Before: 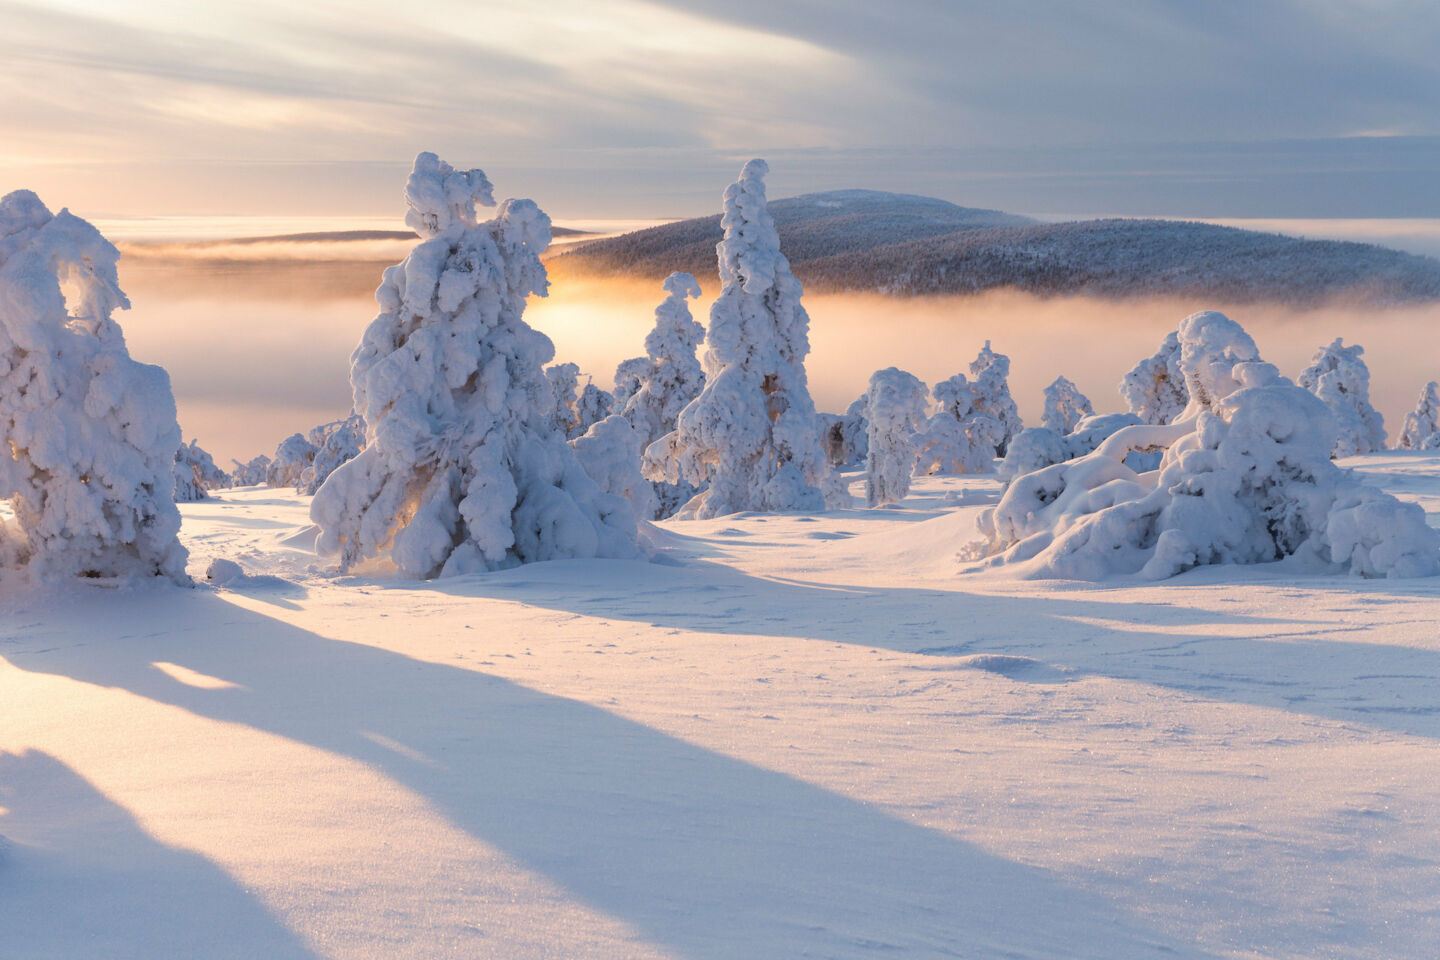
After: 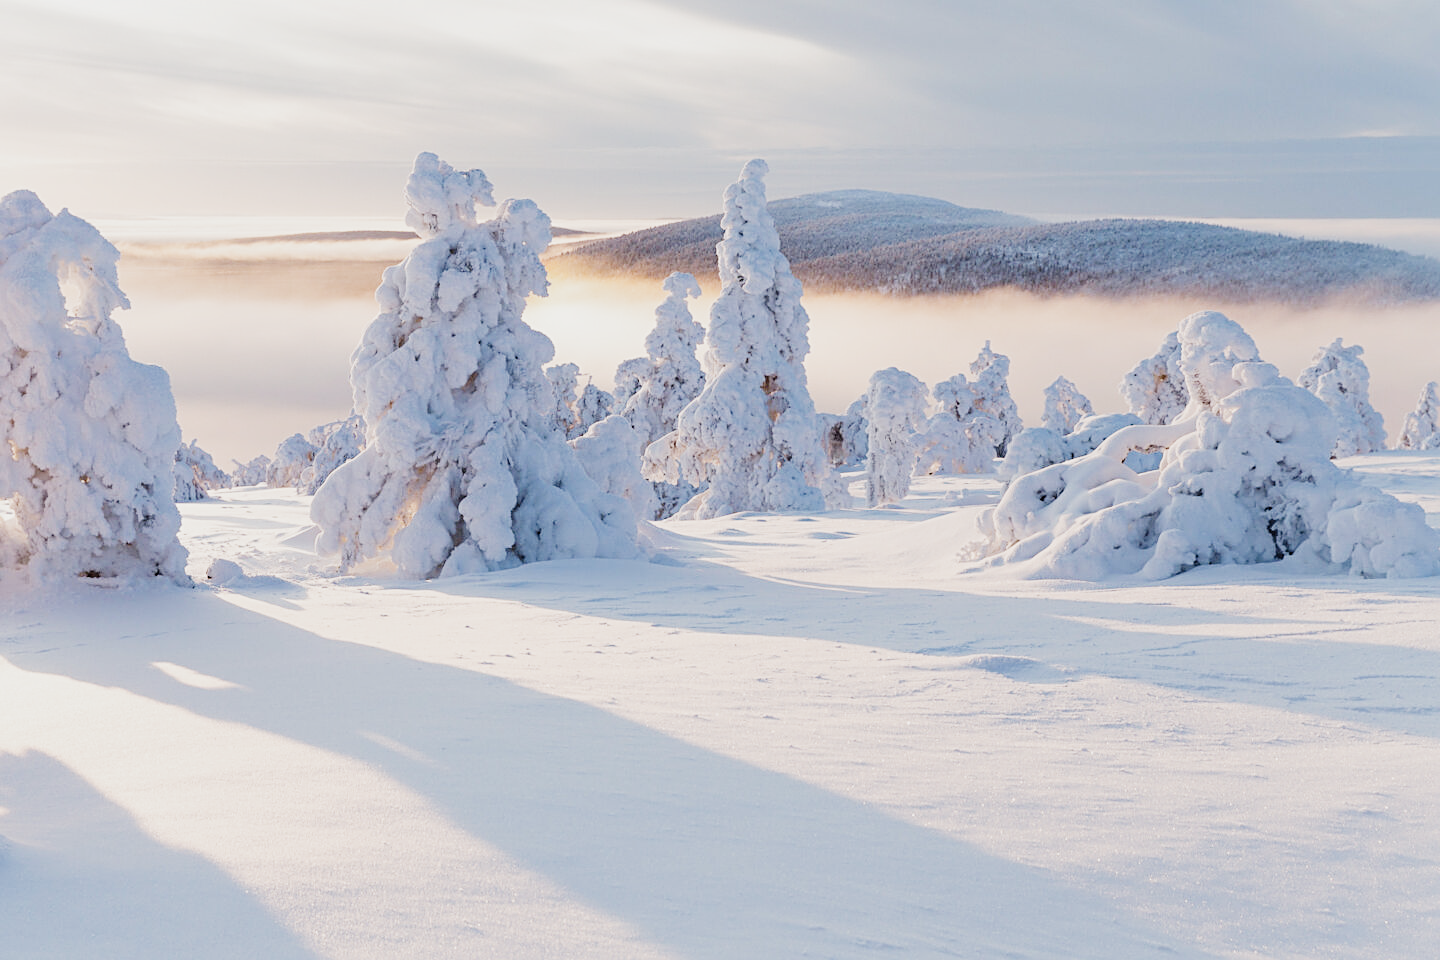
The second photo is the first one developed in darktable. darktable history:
sharpen: on, module defaults
exposure: exposure 1.066 EV, compensate highlight preservation false
contrast brightness saturation: contrast 0.051
filmic rgb: black relative exposure -7.26 EV, white relative exposure 5.05 EV, hardness 3.19, add noise in highlights 0.001, preserve chrominance no, color science v3 (2019), use custom middle-gray values true, iterations of high-quality reconstruction 0, contrast in highlights soft
